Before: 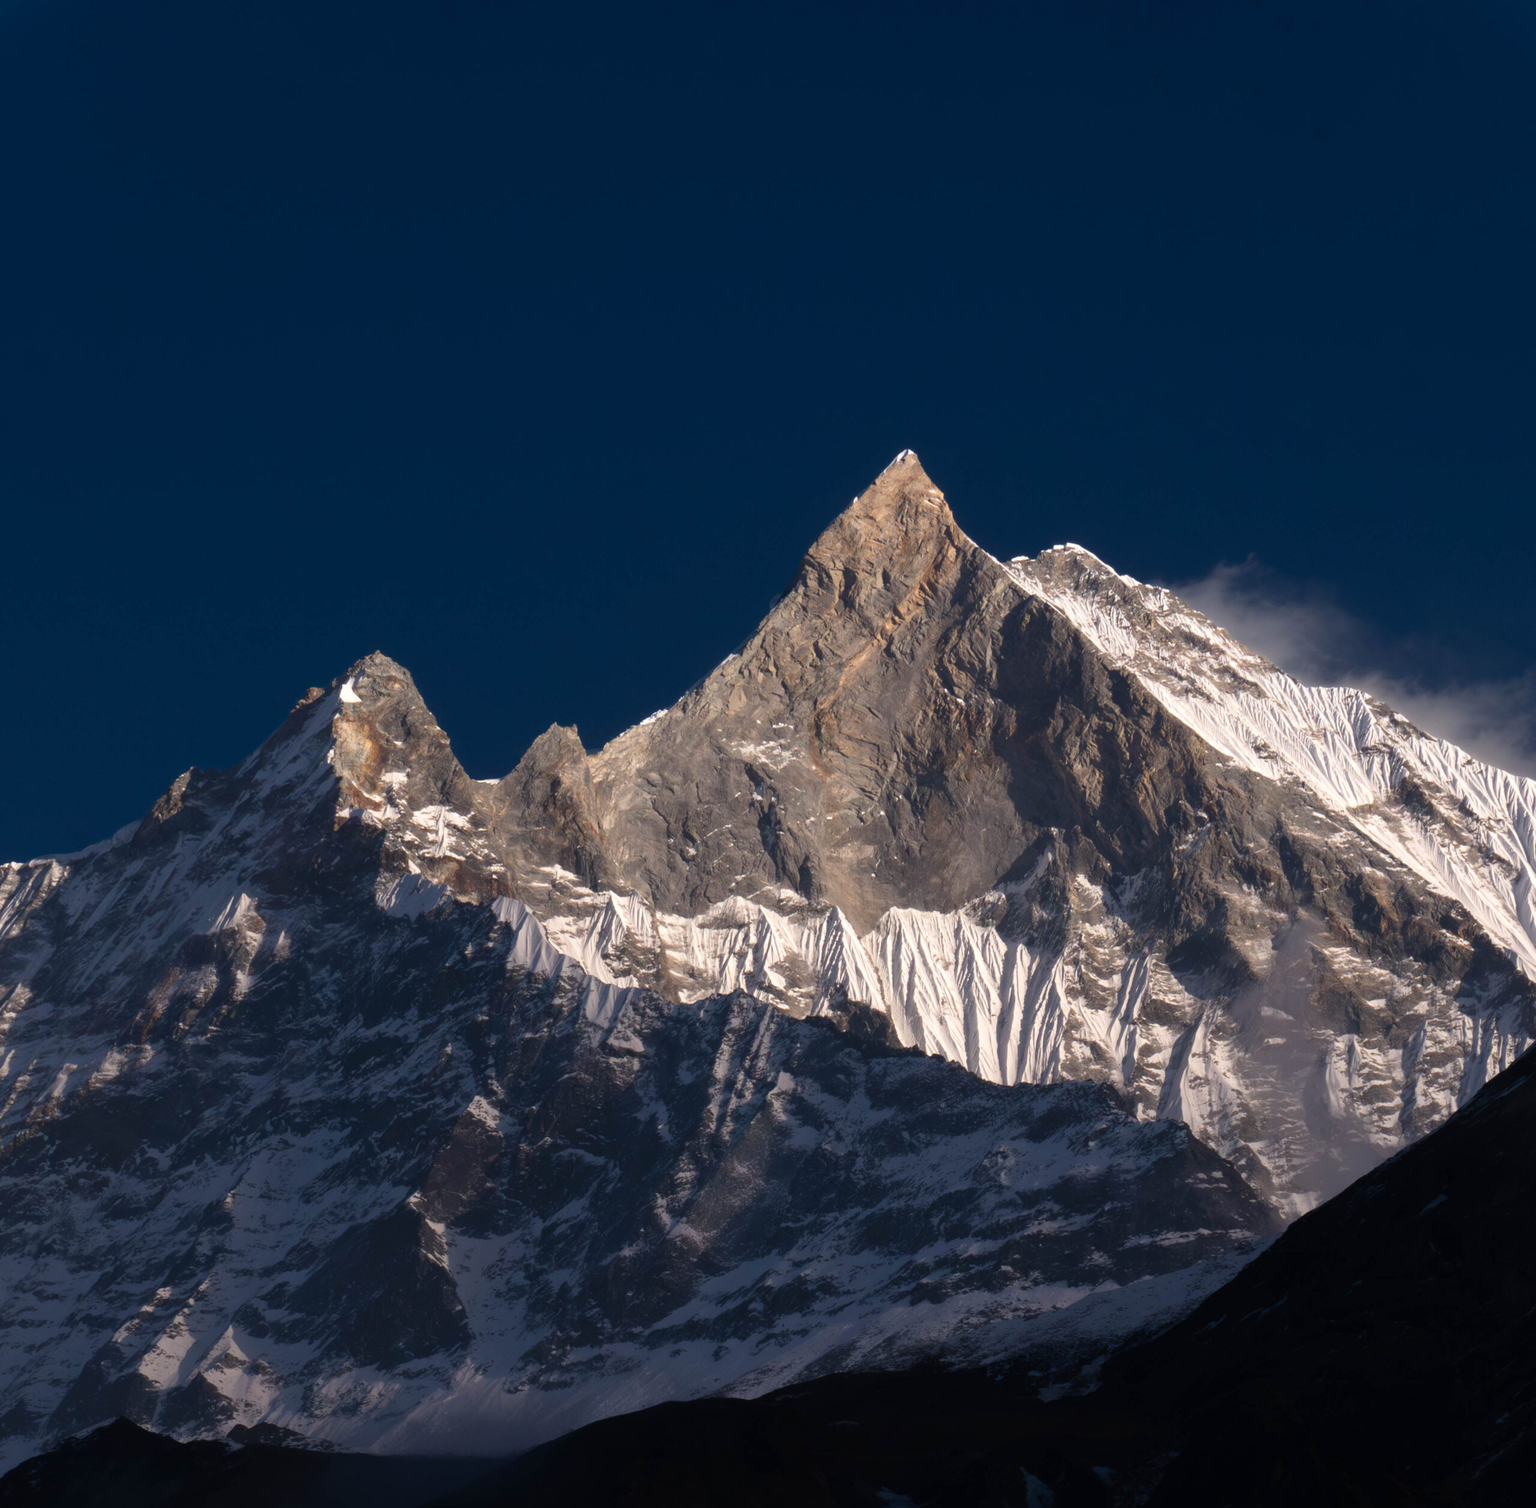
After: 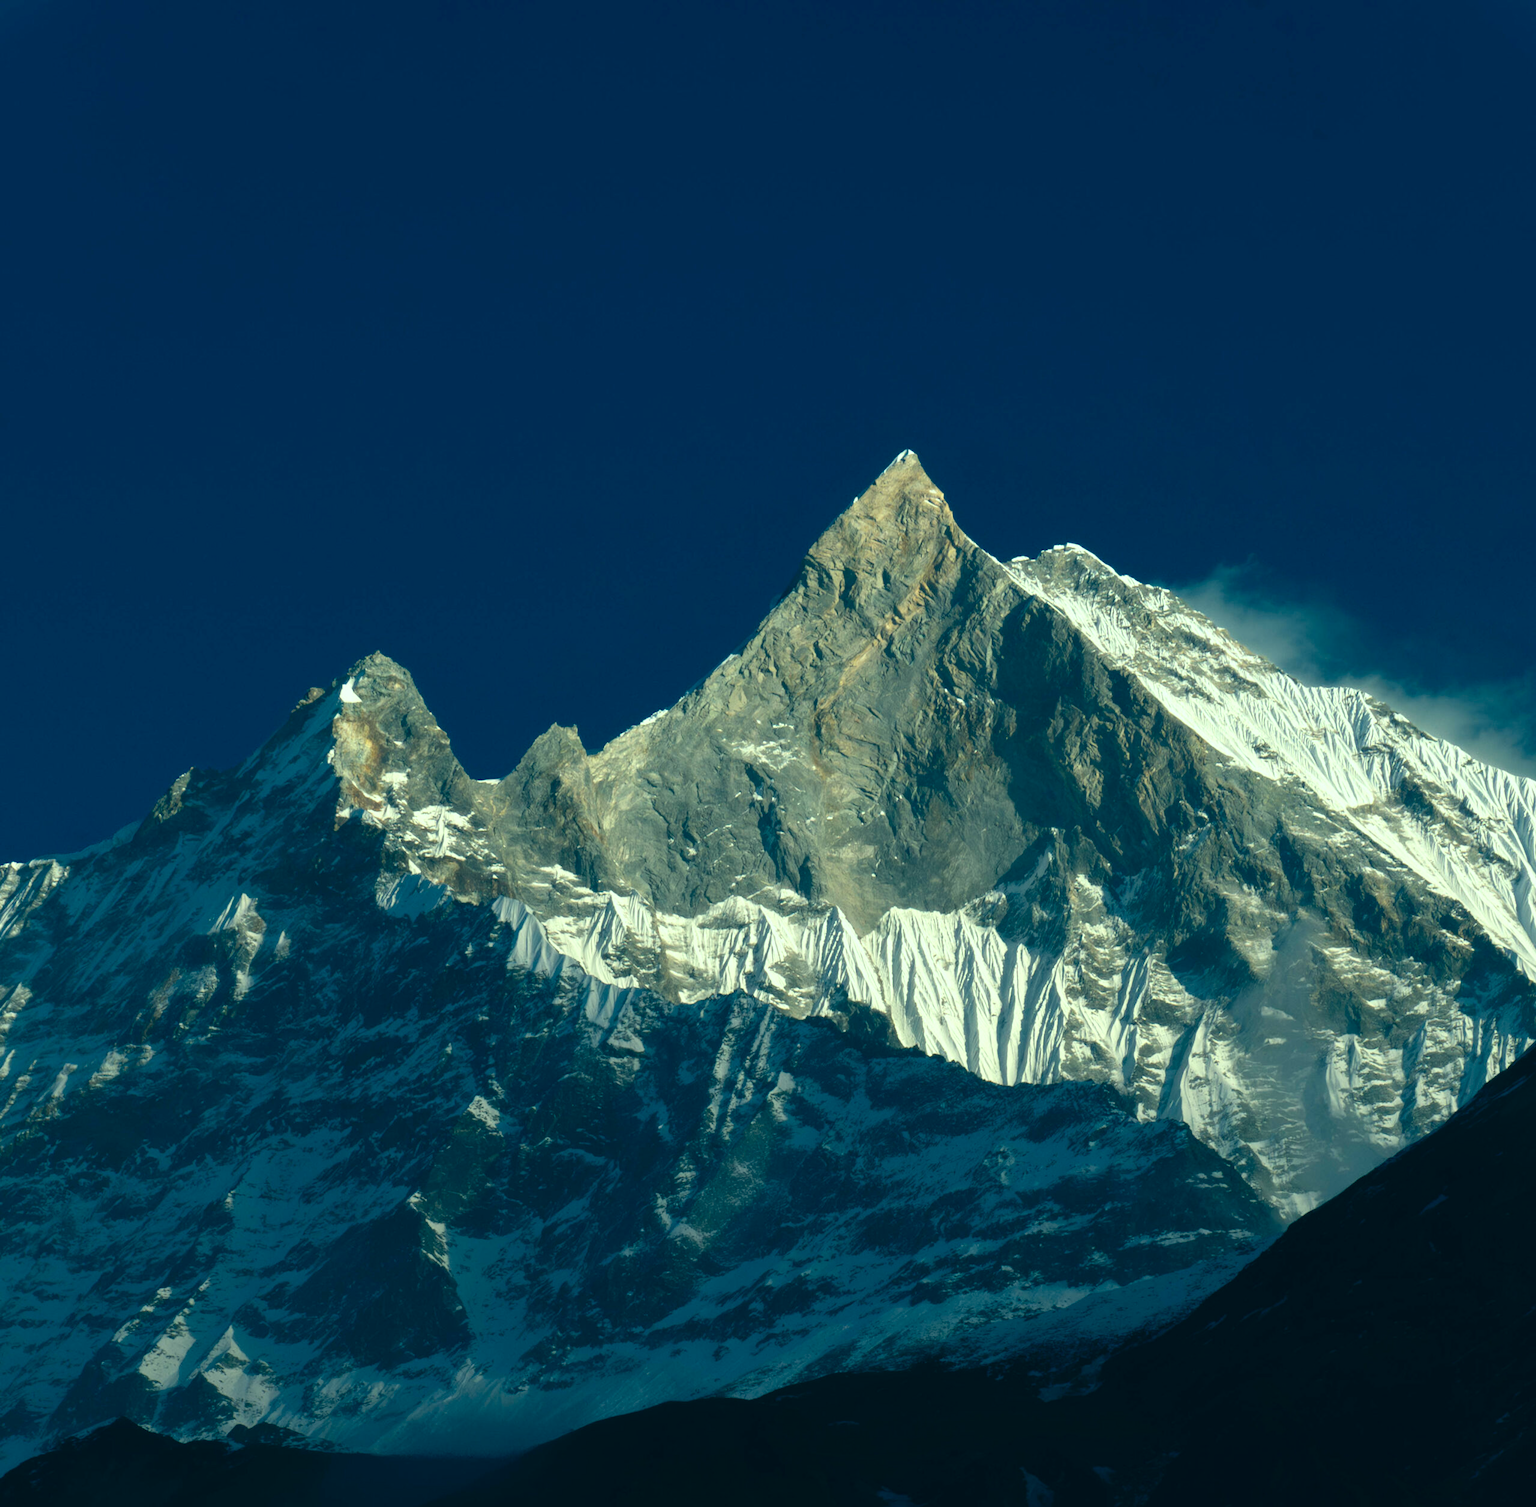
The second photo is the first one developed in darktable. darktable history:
color correction: highlights a* -20.08, highlights b* 9.8, shadows a* -20.4, shadows b* -10.76
exposure: exposure 0.258 EV, compensate highlight preservation false
